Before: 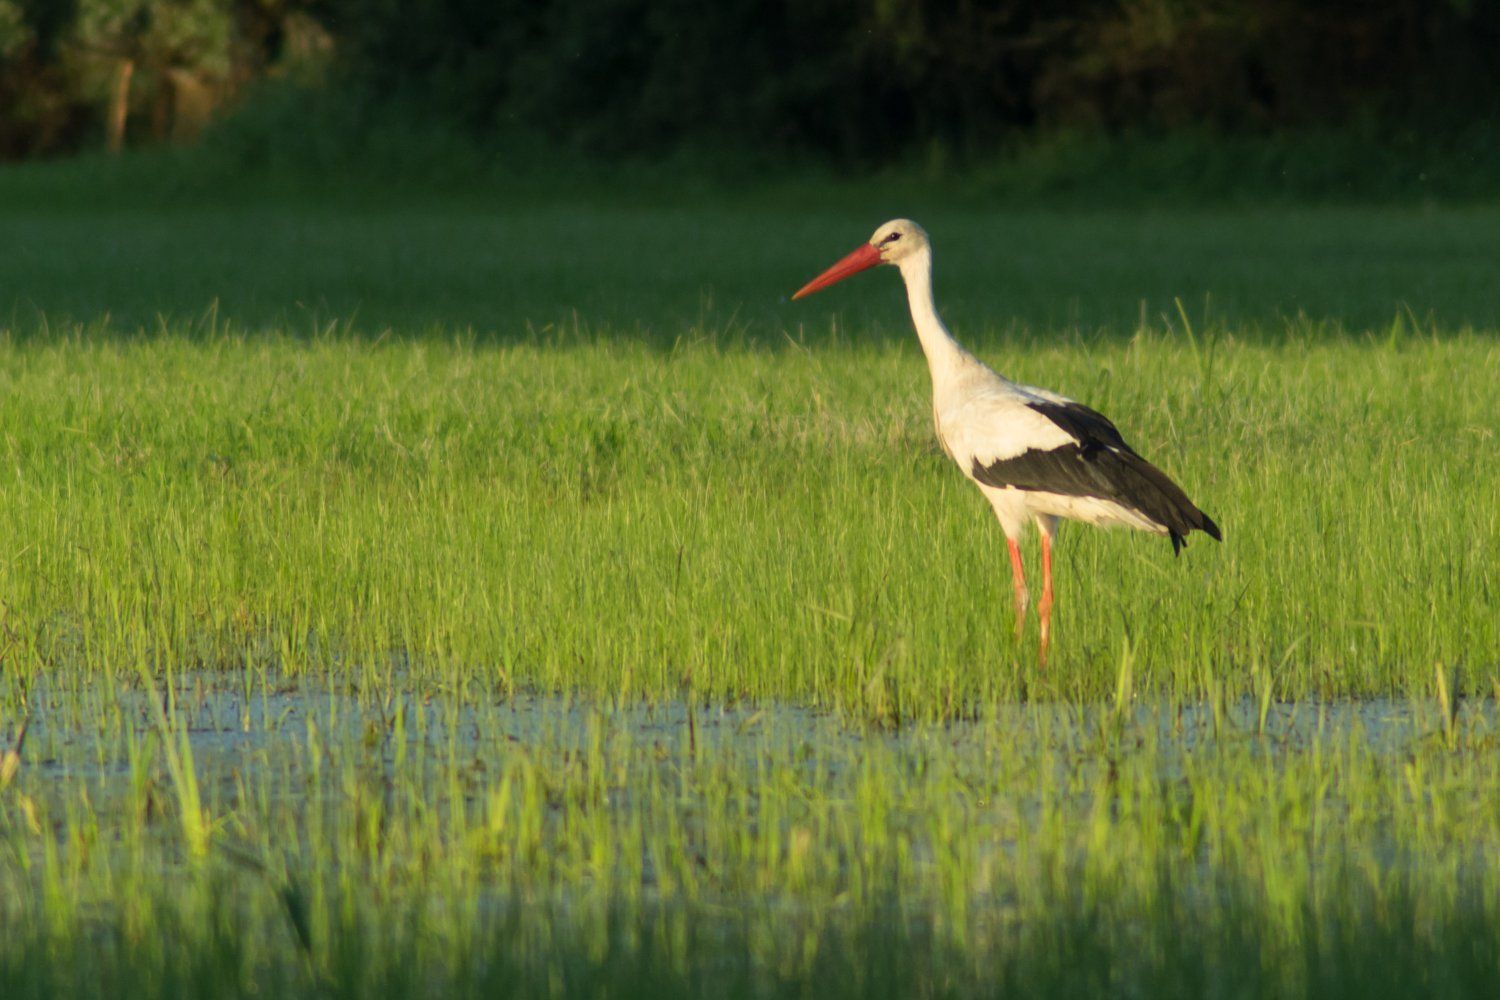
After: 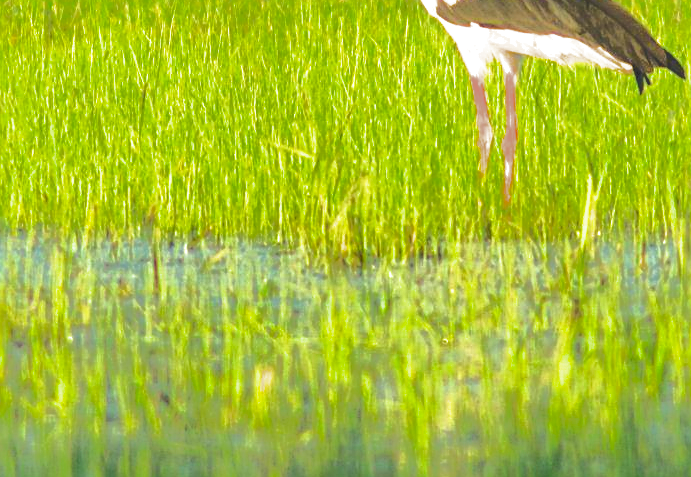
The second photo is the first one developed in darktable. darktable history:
contrast brightness saturation: contrast 0.083, saturation 0.024
sharpen: on, module defaults
exposure: black level correction 0, exposure 1.743 EV, compensate highlight preservation false
tone equalizer: -8 EV -0.451 EV, -7 EV -0.358 EV, -6 EV -0.294 EV, -5 EV -0.257 EV, -3 EV 0.199 EV, -2 EV 0.351 EV, -1 EV 0.385 EV, +0 EV 0.386 EV
tone curve: curves: ch0 [(0, 0) (0.003, 0.149) (0.011, 0.152) (0.025, 0.154) (0.044, 0.164) (0.069, 0.179) (0.1, 0.194) (0.136, 0.211) (0.177, 0.232) (0.224, 0.258) (0.277, 0.289) (0.335, 0.326) (0.399, 0.371) (0.468, 0.438) (0.543, 0.504) (0.623, 0.569) (0.709, 0.642) (0.801, 0.716) (0.898, 0.775) (1, 1)], color space Lab, independent channels, preserve colors none
crop: left 35.758%, top 46.269%, right 18.173%, bottom 6.028%
filmic rgb: black relative exposure -5.05 EV, white relative exposure 3.99 EV, hardness 2.89, contrast 1.297, color science v6 (2022), iterations of high-quality reconstruction 10
shadows and highlights: on, module defaults
